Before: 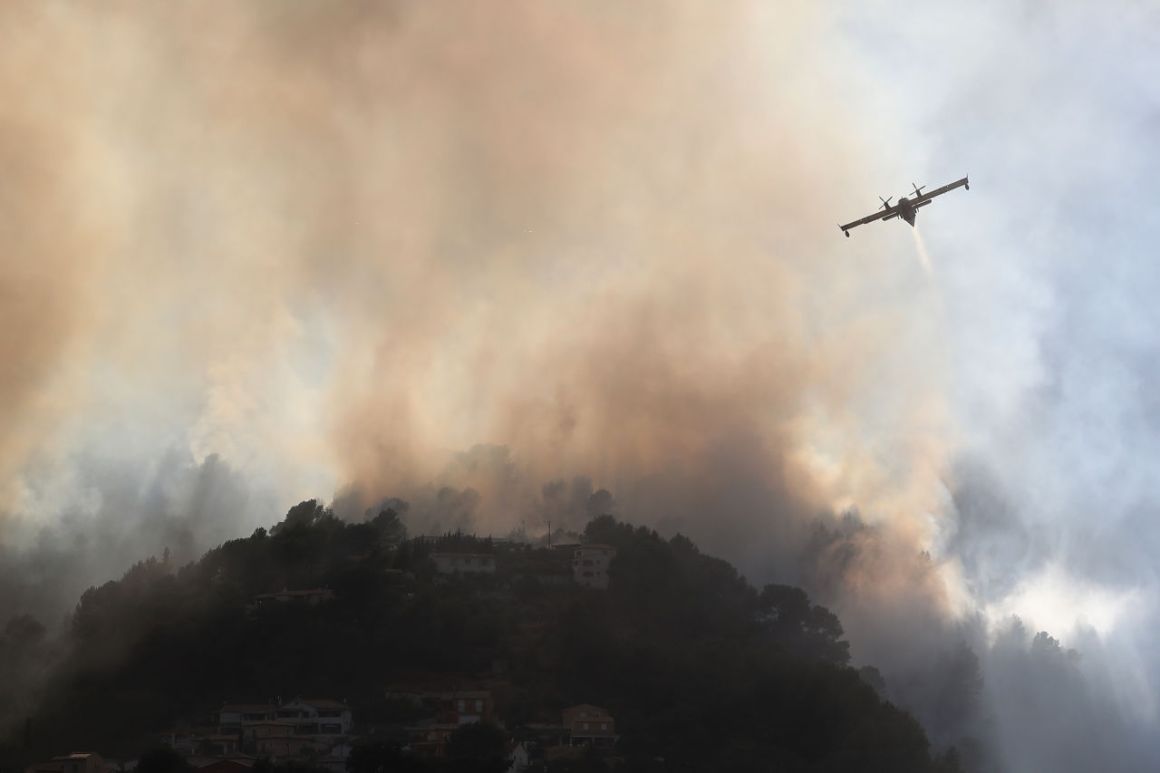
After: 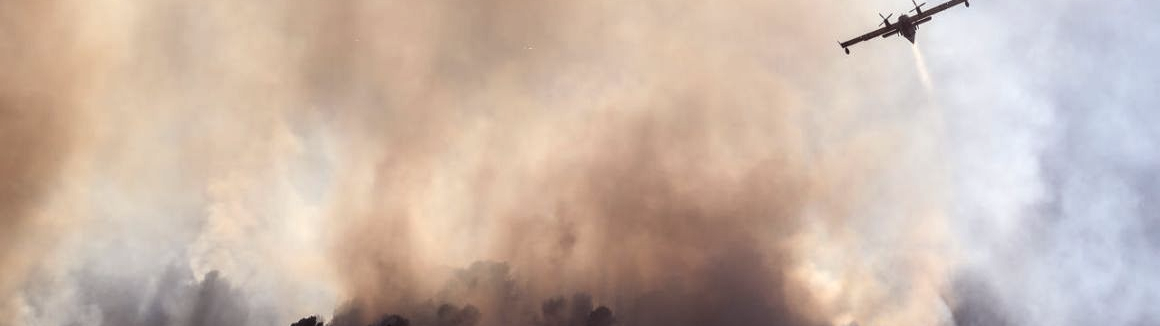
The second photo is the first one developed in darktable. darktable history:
contrast brightness saturation: contrast 0.108, saturation -0.166
local contrast: detail 156%
color balance rgb: shadows lift › chroma 2.044%, shadows lift › hue 247.31°, power › luminance -7.806%, power › chroma 1.361%, power › hue 330.45°, perceptual saturation grading › global saturation 14.609%, global vibrance 20%
crop and rotate: top 23.704%, bottom 34.047%
